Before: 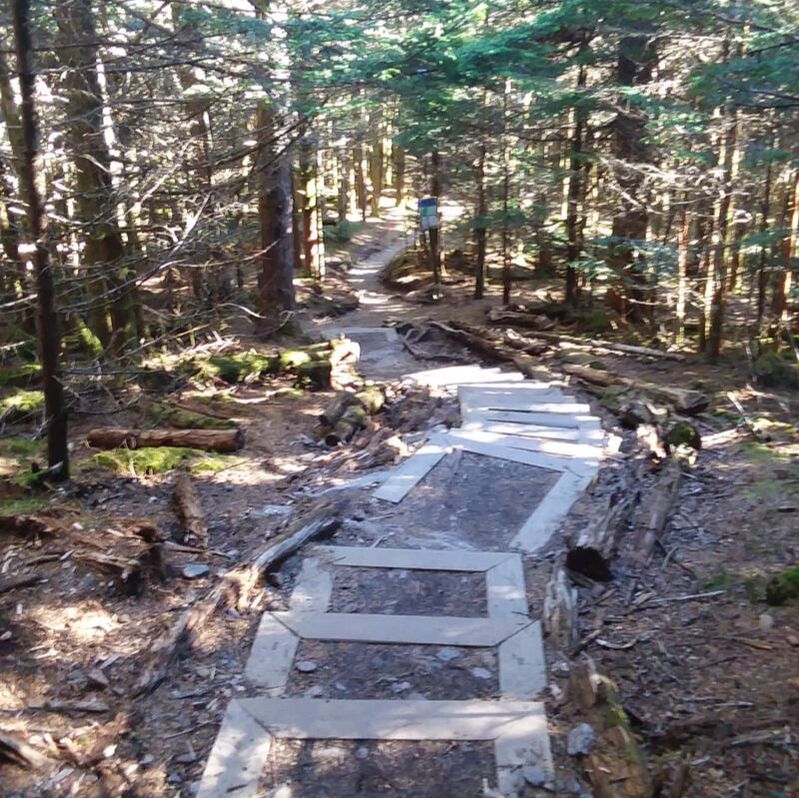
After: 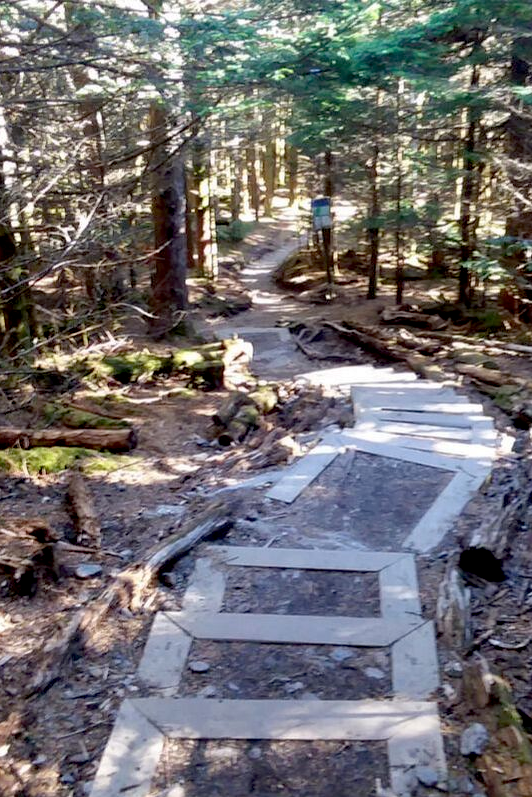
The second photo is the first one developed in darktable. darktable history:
crop and rotate: left 13.418%, right 19.901%
exposure: black level correction 0.016, exposure -0.006 EV, compensate exposure bias true, compensate highlight preservation false
shadows and highlights: highlights 68.99, soften with gaussian
